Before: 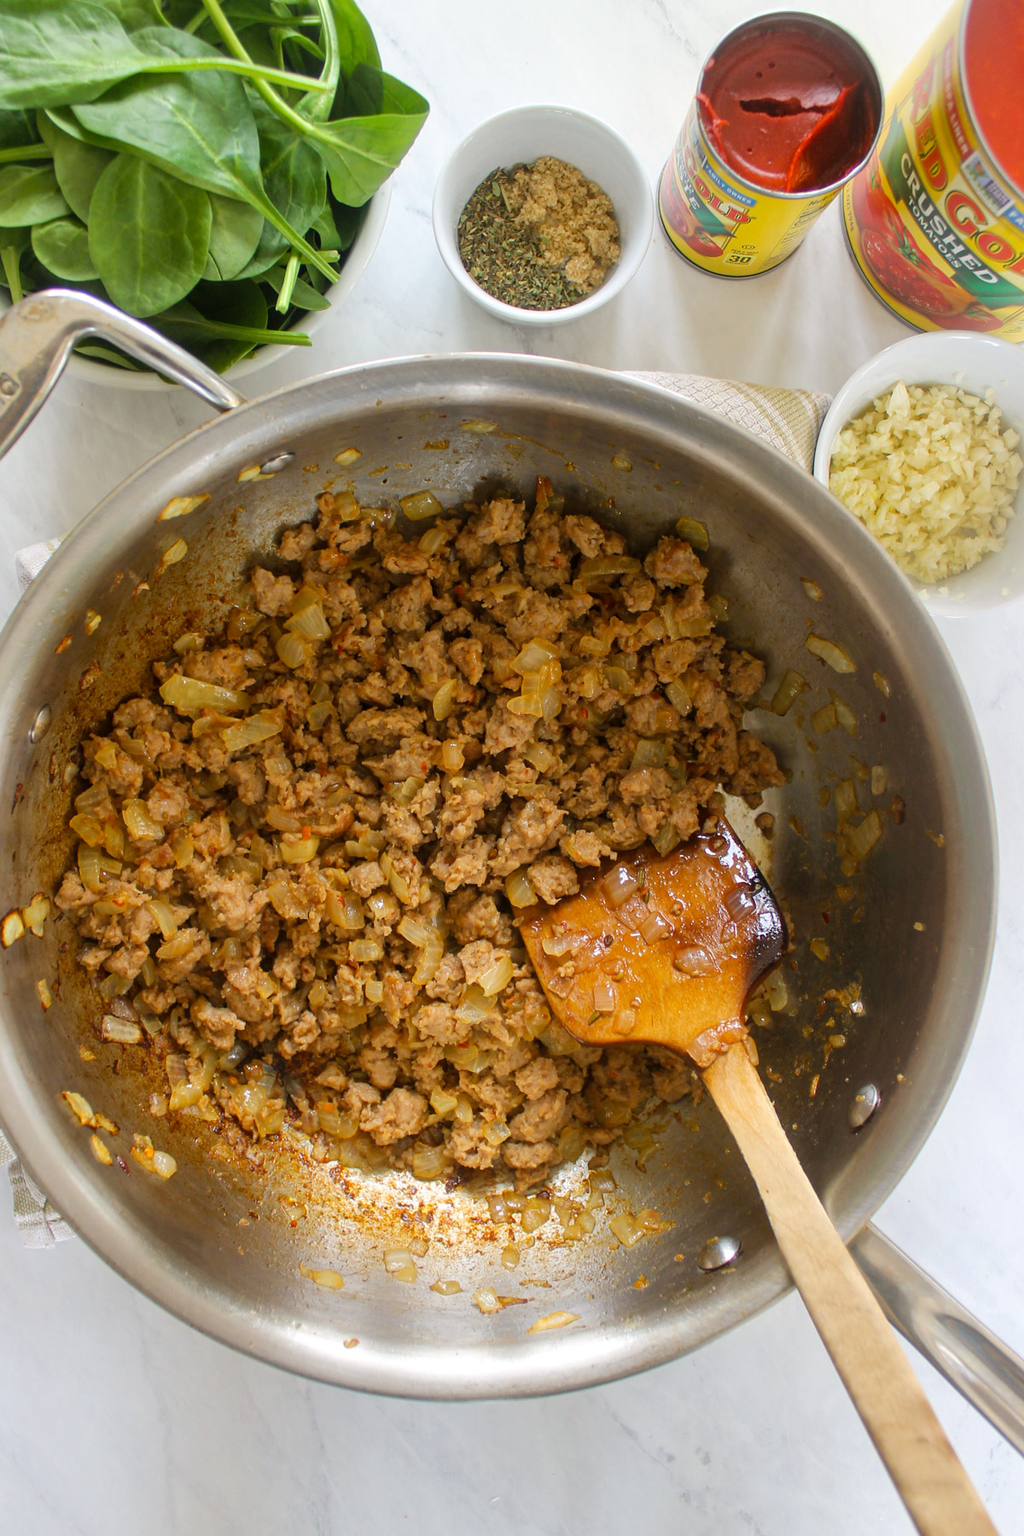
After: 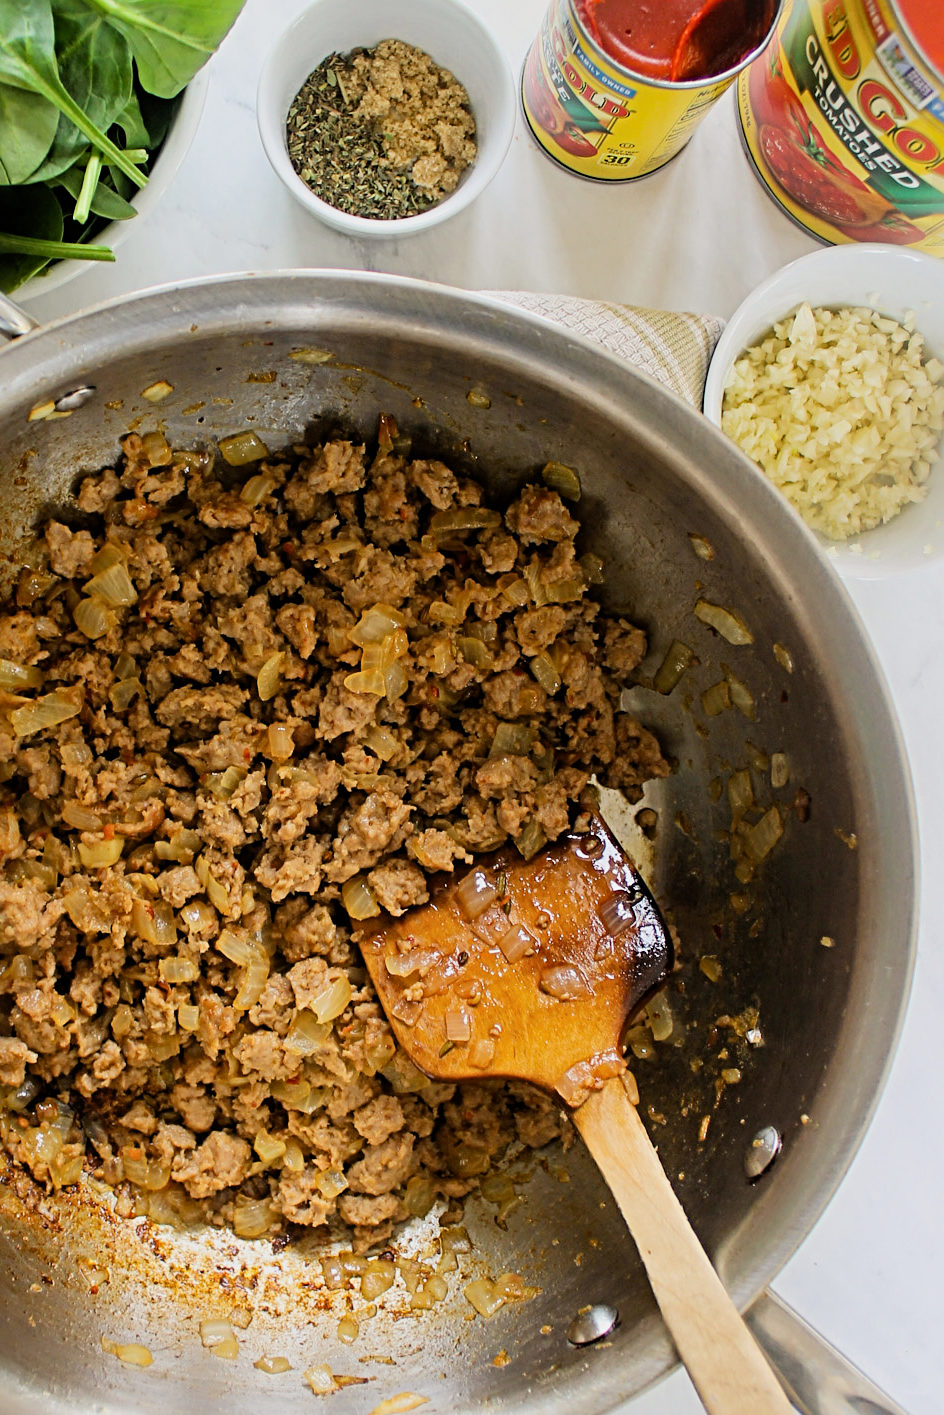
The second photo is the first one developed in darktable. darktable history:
crop and rotate: left 20.903%, top 8.005%, right 0.429%, bottom 13.346%
sharpen: radius 4.879
filmic rgb: black relative exposure -16 EV, white relative exposure 5.33 EV, hardness 5.89, contrast 1.252
